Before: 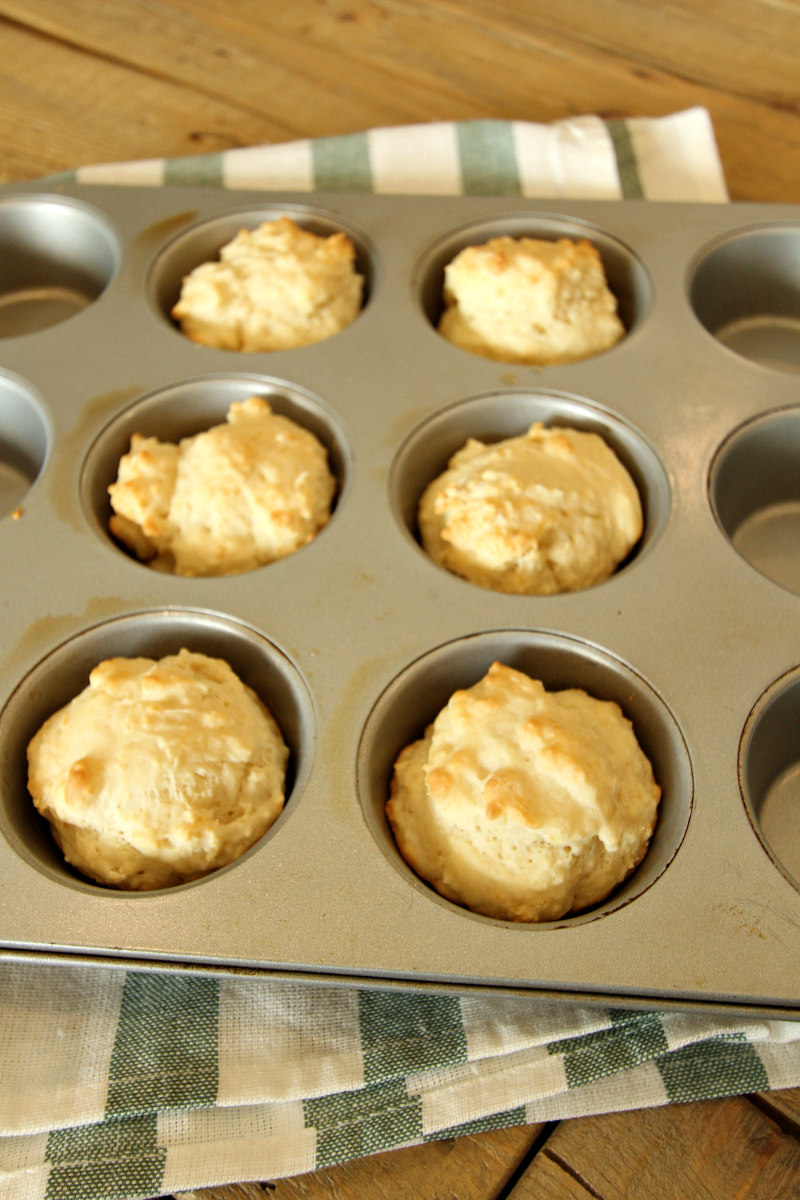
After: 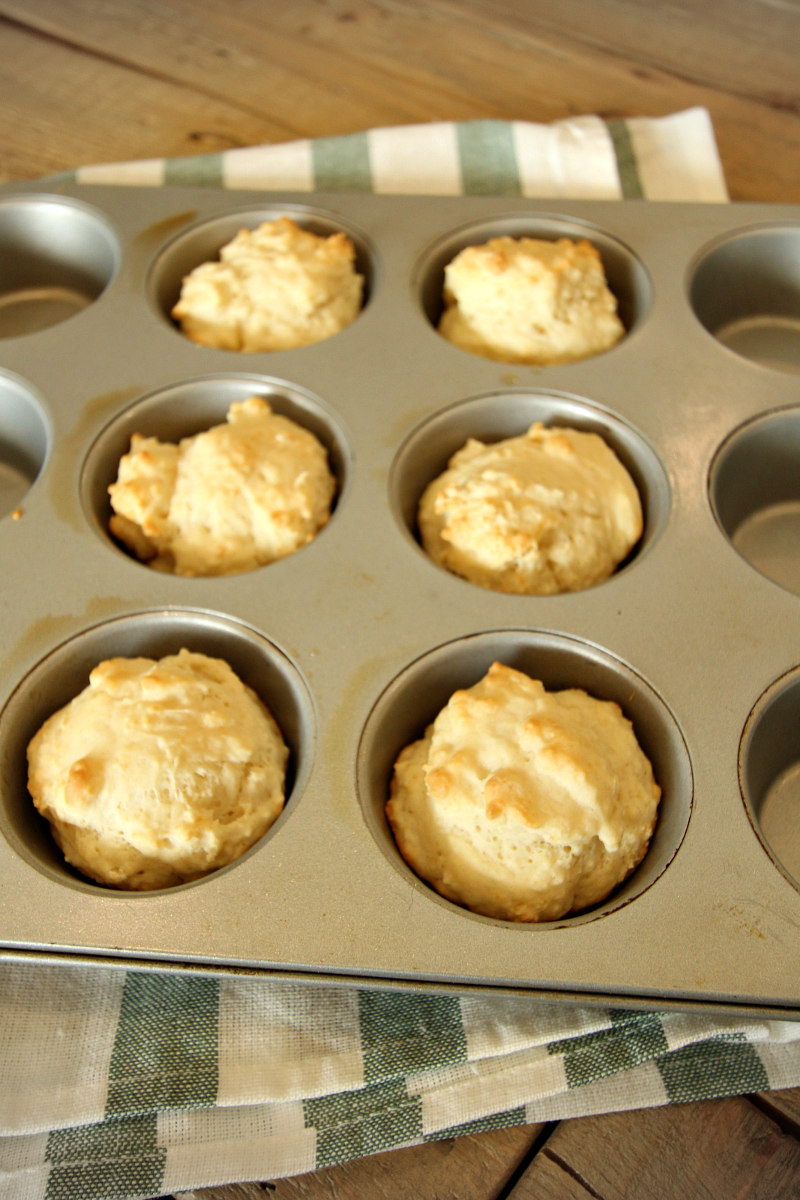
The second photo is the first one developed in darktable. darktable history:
vignetting: fall-off start 97.23%, width/height ratio 1.183, unbound false
